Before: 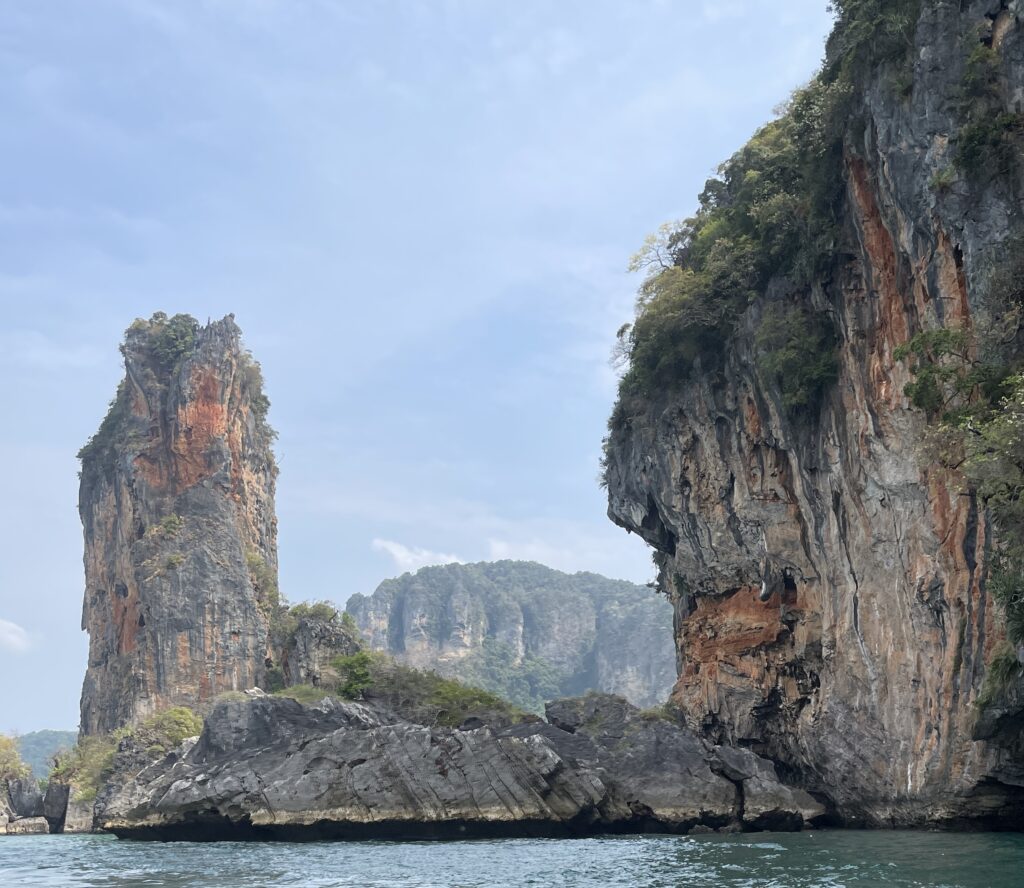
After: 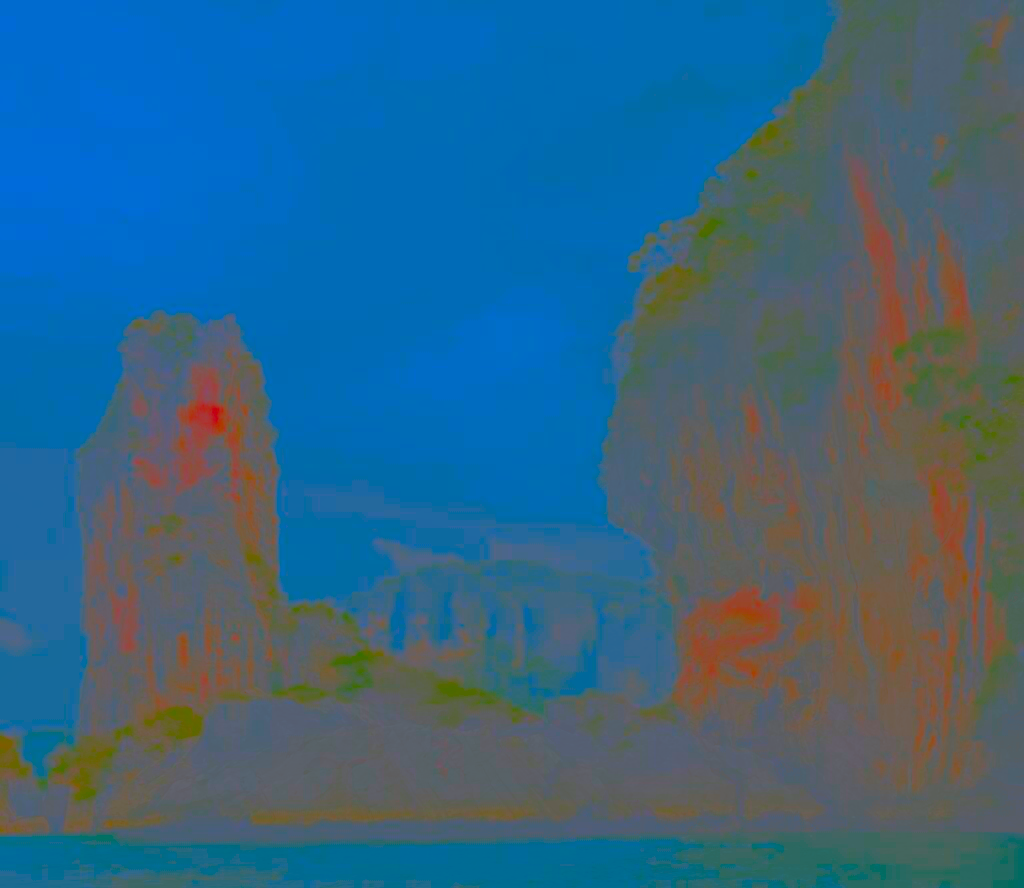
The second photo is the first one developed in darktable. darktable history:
exposure: exposure 0.512 EV, compensate highlight preservation false
tone equalizer: -8 EV -0.728 EV, -7 EV -0.715 EV, -6 EV -0.583 EV, -5 EV -0.367 EV, -3 EV 0.374 EV, -2 EV 0.6 EV, -1 EV 0.683 EV, +0 EV 0.775 EV, edges refinement/feathering 500, mask exposure compensation -1.57 EV, preserve details no
contrast brightness saturation: contrast -0.979, brightness -0.173, saturation 0.749
contrast equalizer: octaves 7, y [[0.535, 0.543, 0.548, 0.548, 0.542, 0.532], [0.5 ×6], [0.5 ×6], [0 ×6], [0 ×6]]
levels: gray 59.36%, levels [0.073, 0.497, 0.972]
haze removal: adaptive false
